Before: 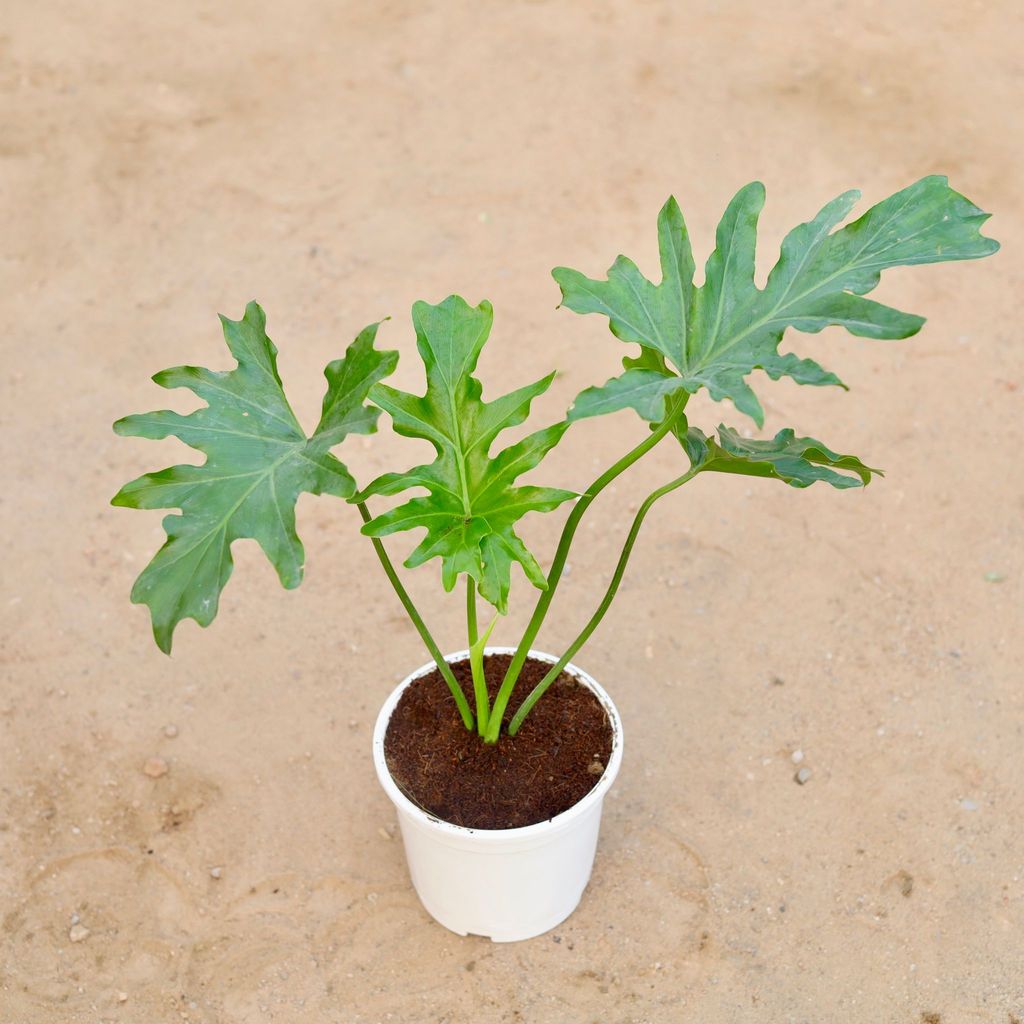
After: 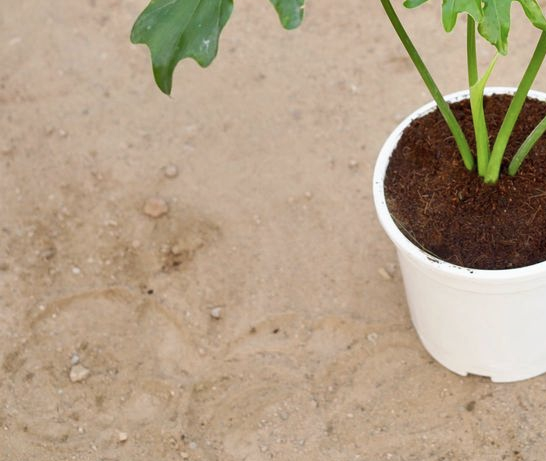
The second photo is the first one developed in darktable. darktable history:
shadows and highlights: low approximation 0.01, soften with gaussian
crop and rotate: top 54.778%, right 46.61%, bottom 0.159%
contrast brightness saturation: saturation -0.17
